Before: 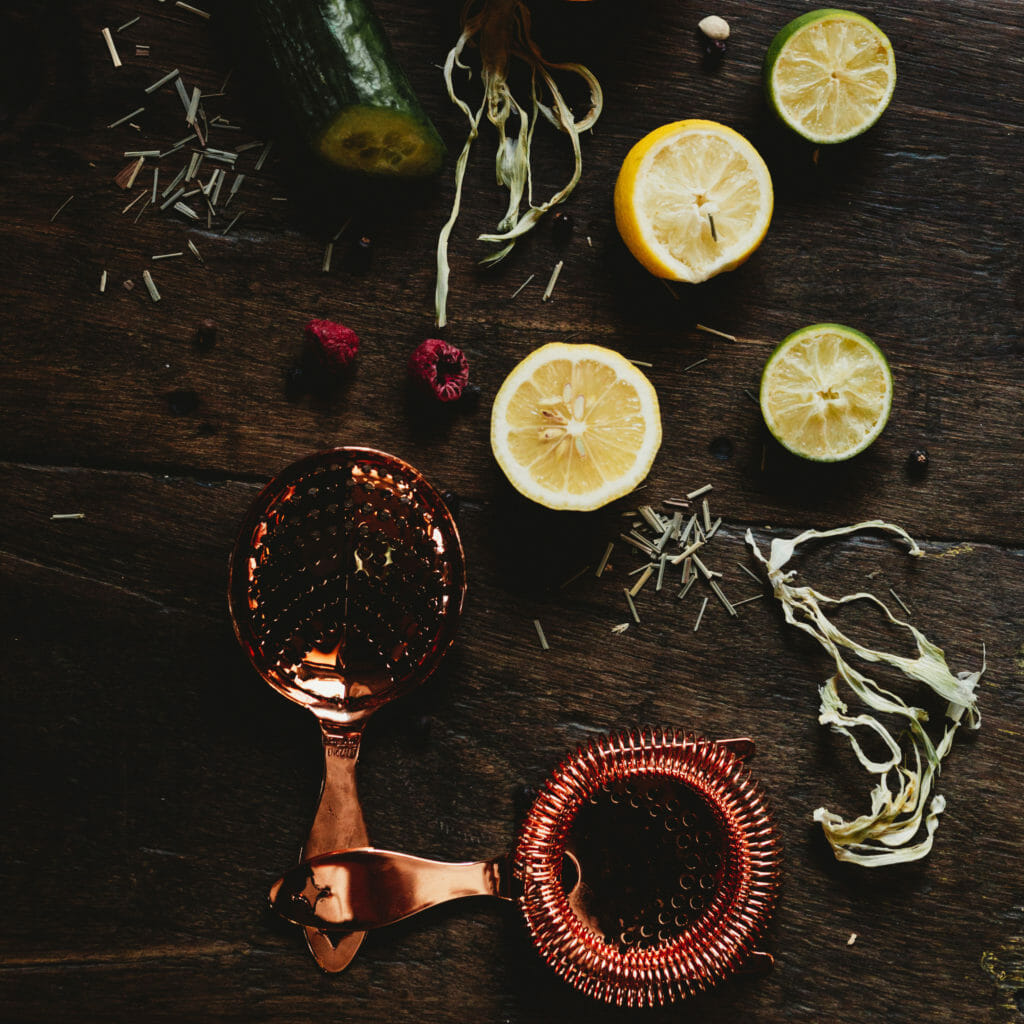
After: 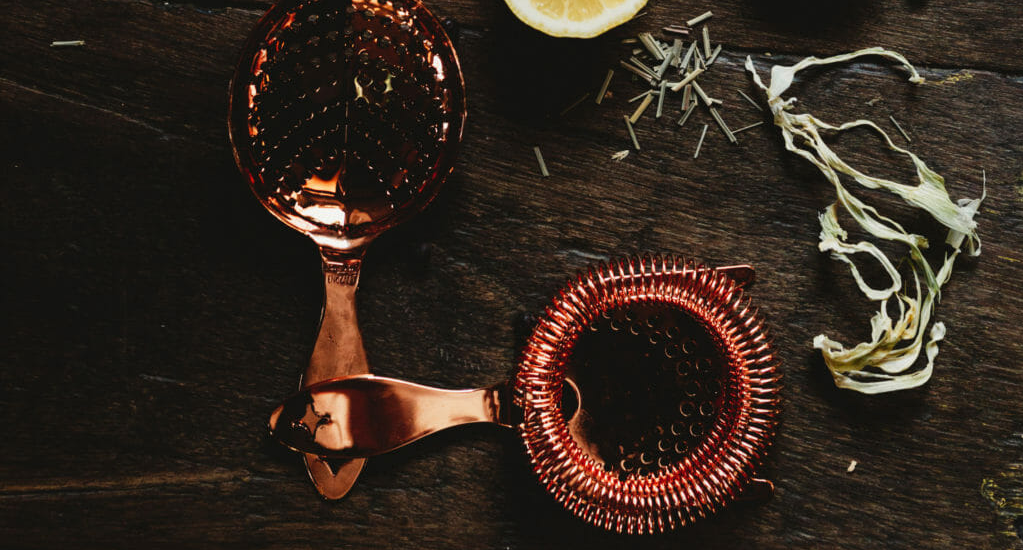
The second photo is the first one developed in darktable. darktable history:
local contrast: mode bilateral grid, contrast 15, coarseness 36, detail 105%, midtone range 0.2
crop and rotate: top 46.237%
